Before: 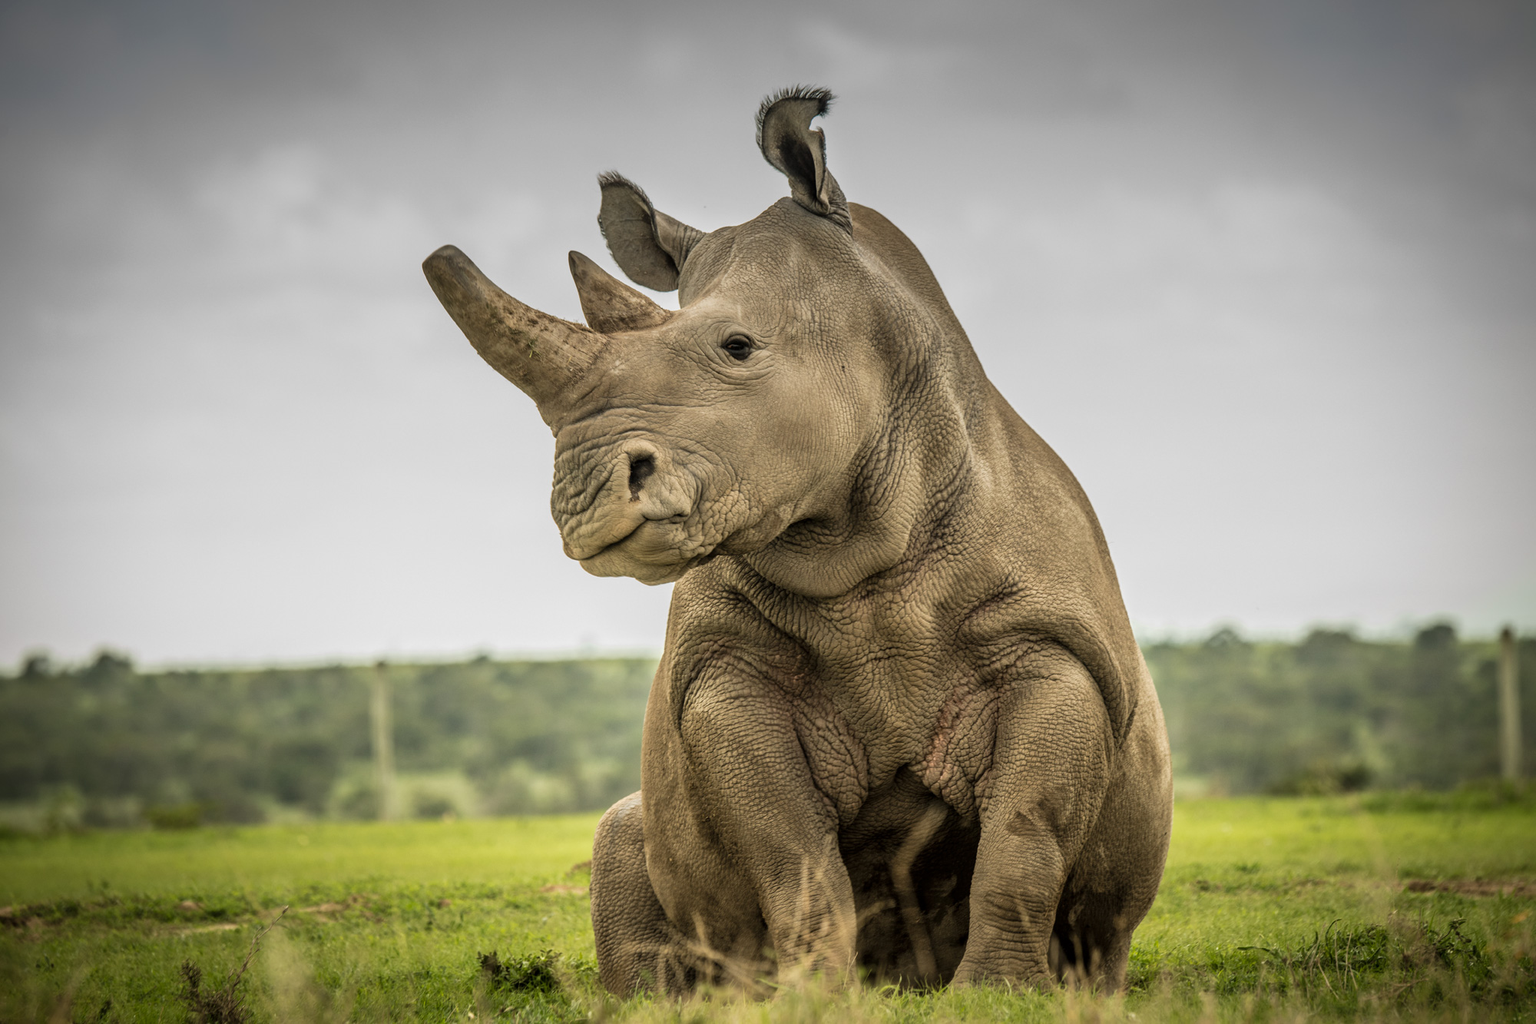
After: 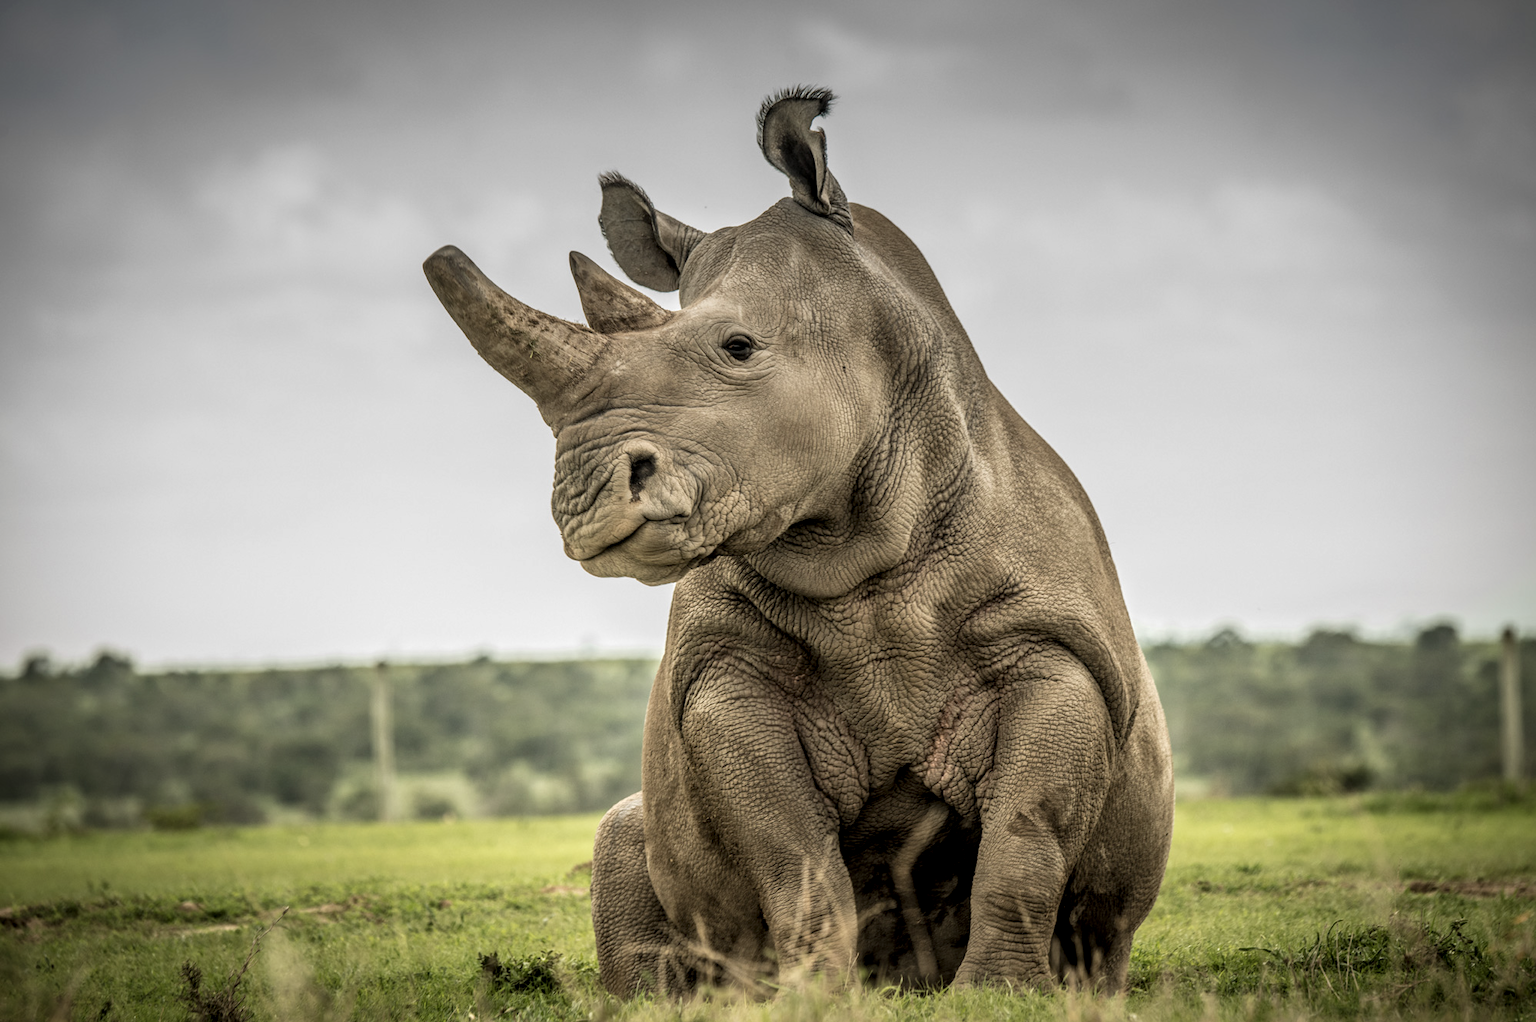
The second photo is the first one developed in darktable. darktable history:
crop: top 0.05%, bottom 0.098%
rgb levels: preserve colors max RGB
local contrast: detail 130%
tone equalizer: on, module defaults
color correction: saturation 0.8
